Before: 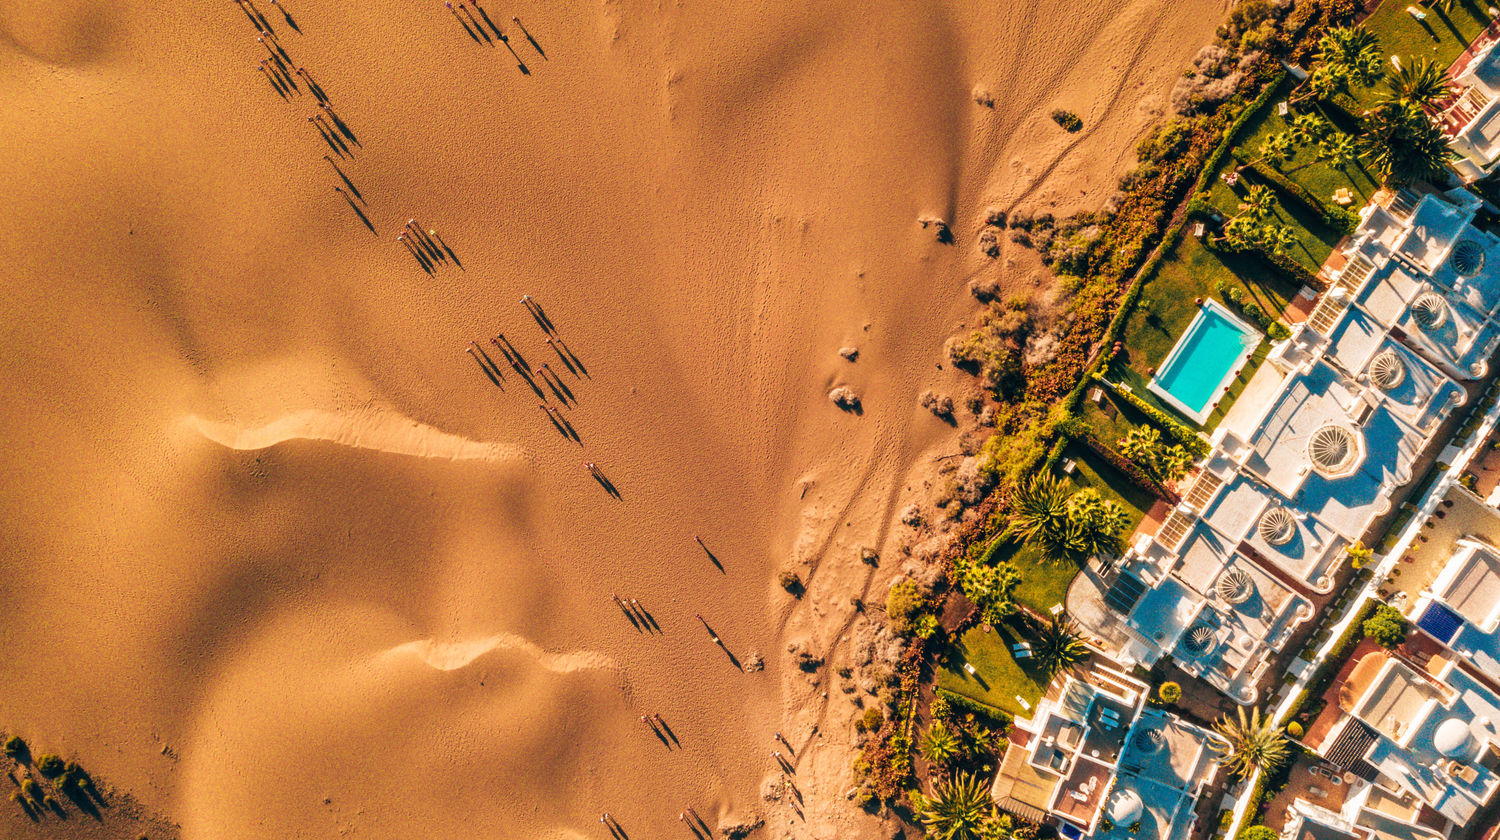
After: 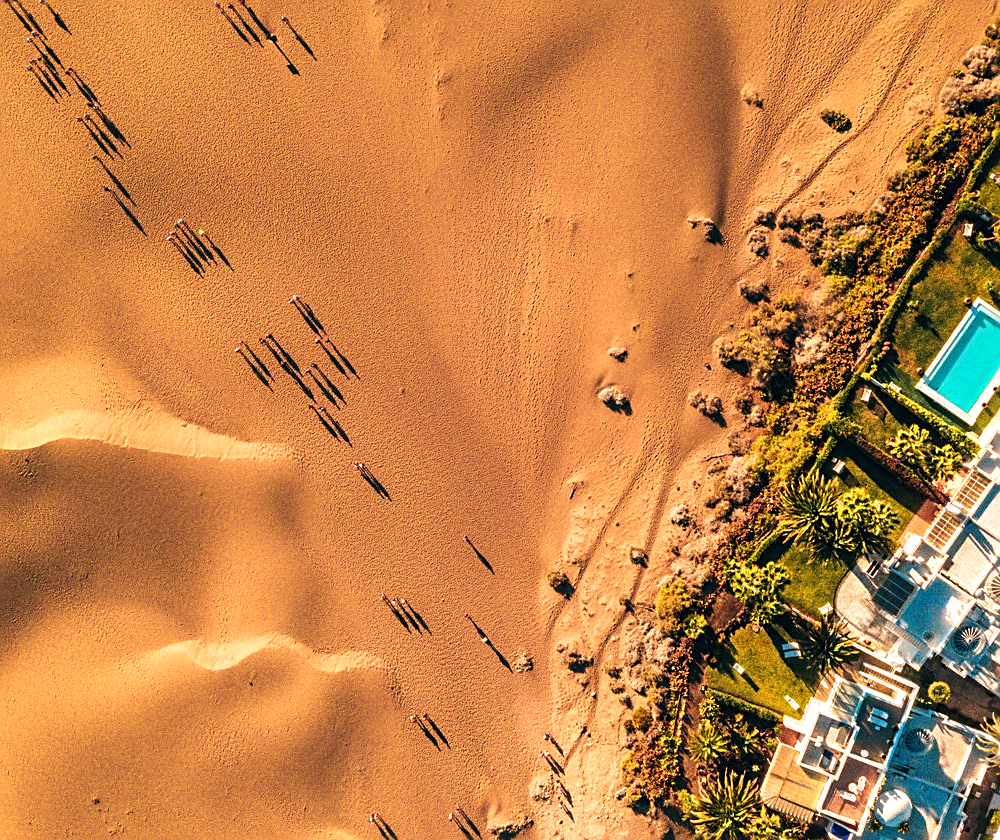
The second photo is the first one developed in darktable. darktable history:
crop and rotate: left 15.446%, right 17.836%
sharpen: on, module defaults
tone equalizer: -8 EV -0.417 EV, -7 EV -0.389 EV, -6 EV -0.333 EV, -5 EV -0.222 EV, -3 EV 0.222 EV, -2 EV 0.333 EV, -1 EV 0.389 EV, +0 EV 0.417 EV, edges refinement/feathering 500, mask exposure compensation -1.57 EV, preserve details no
